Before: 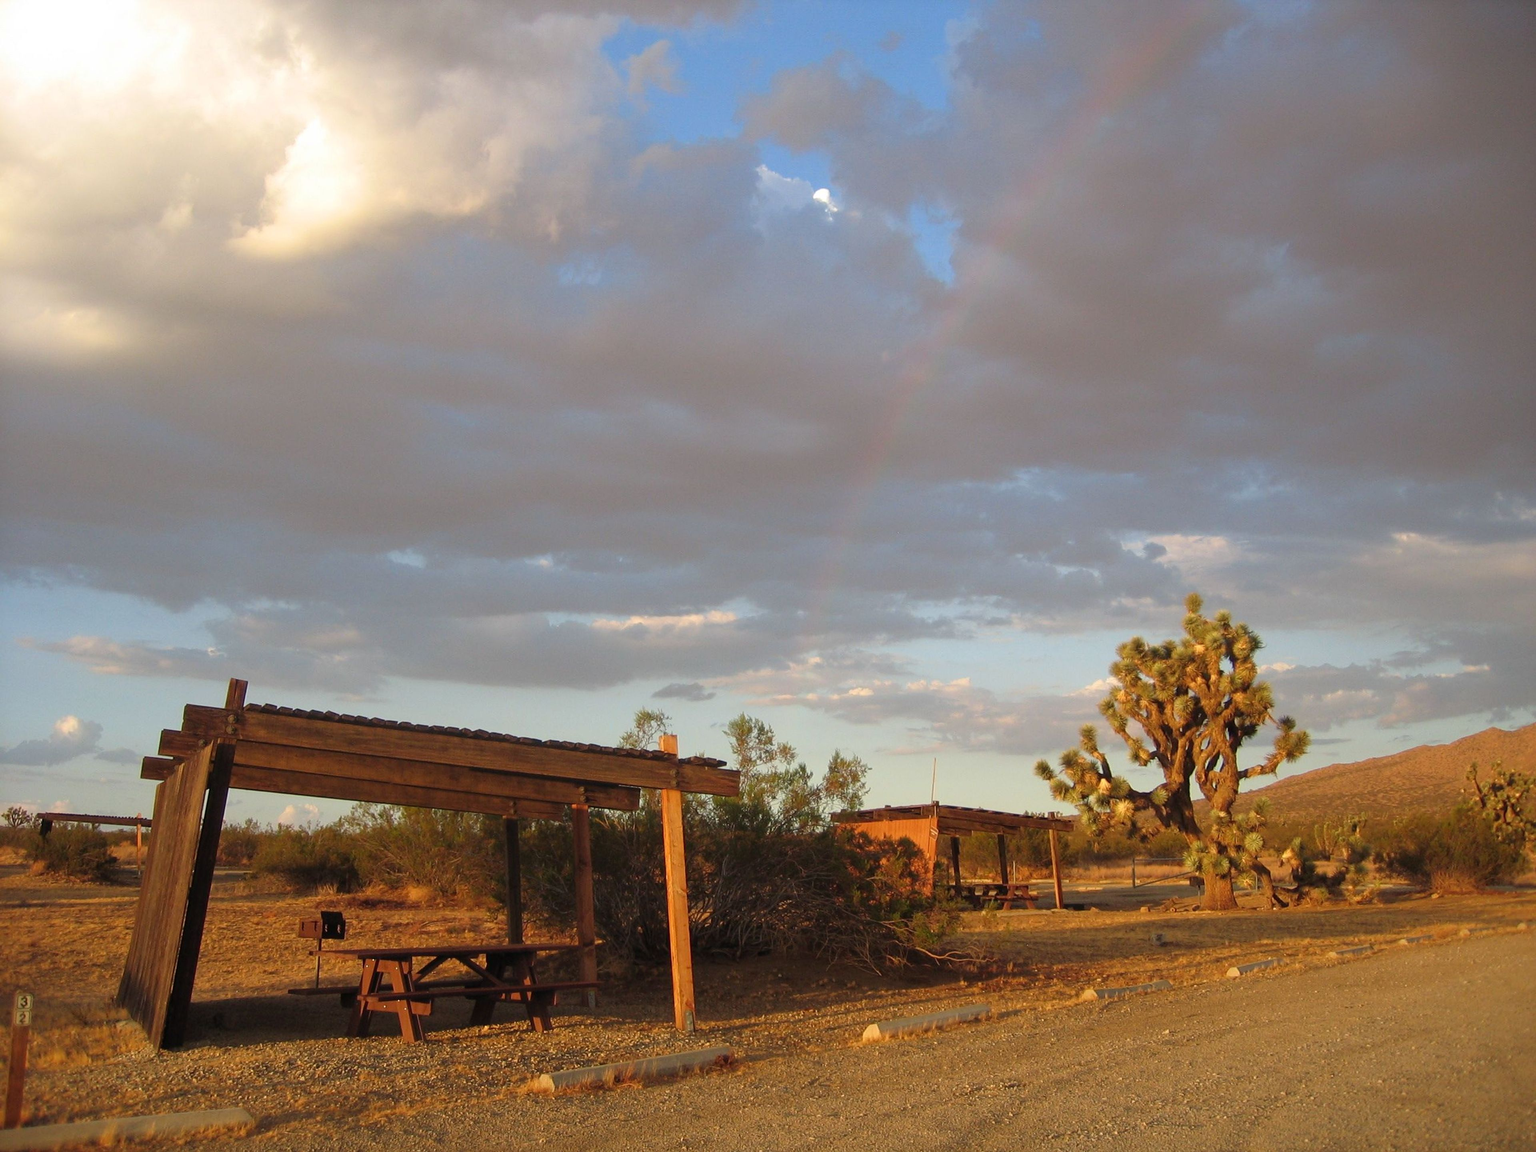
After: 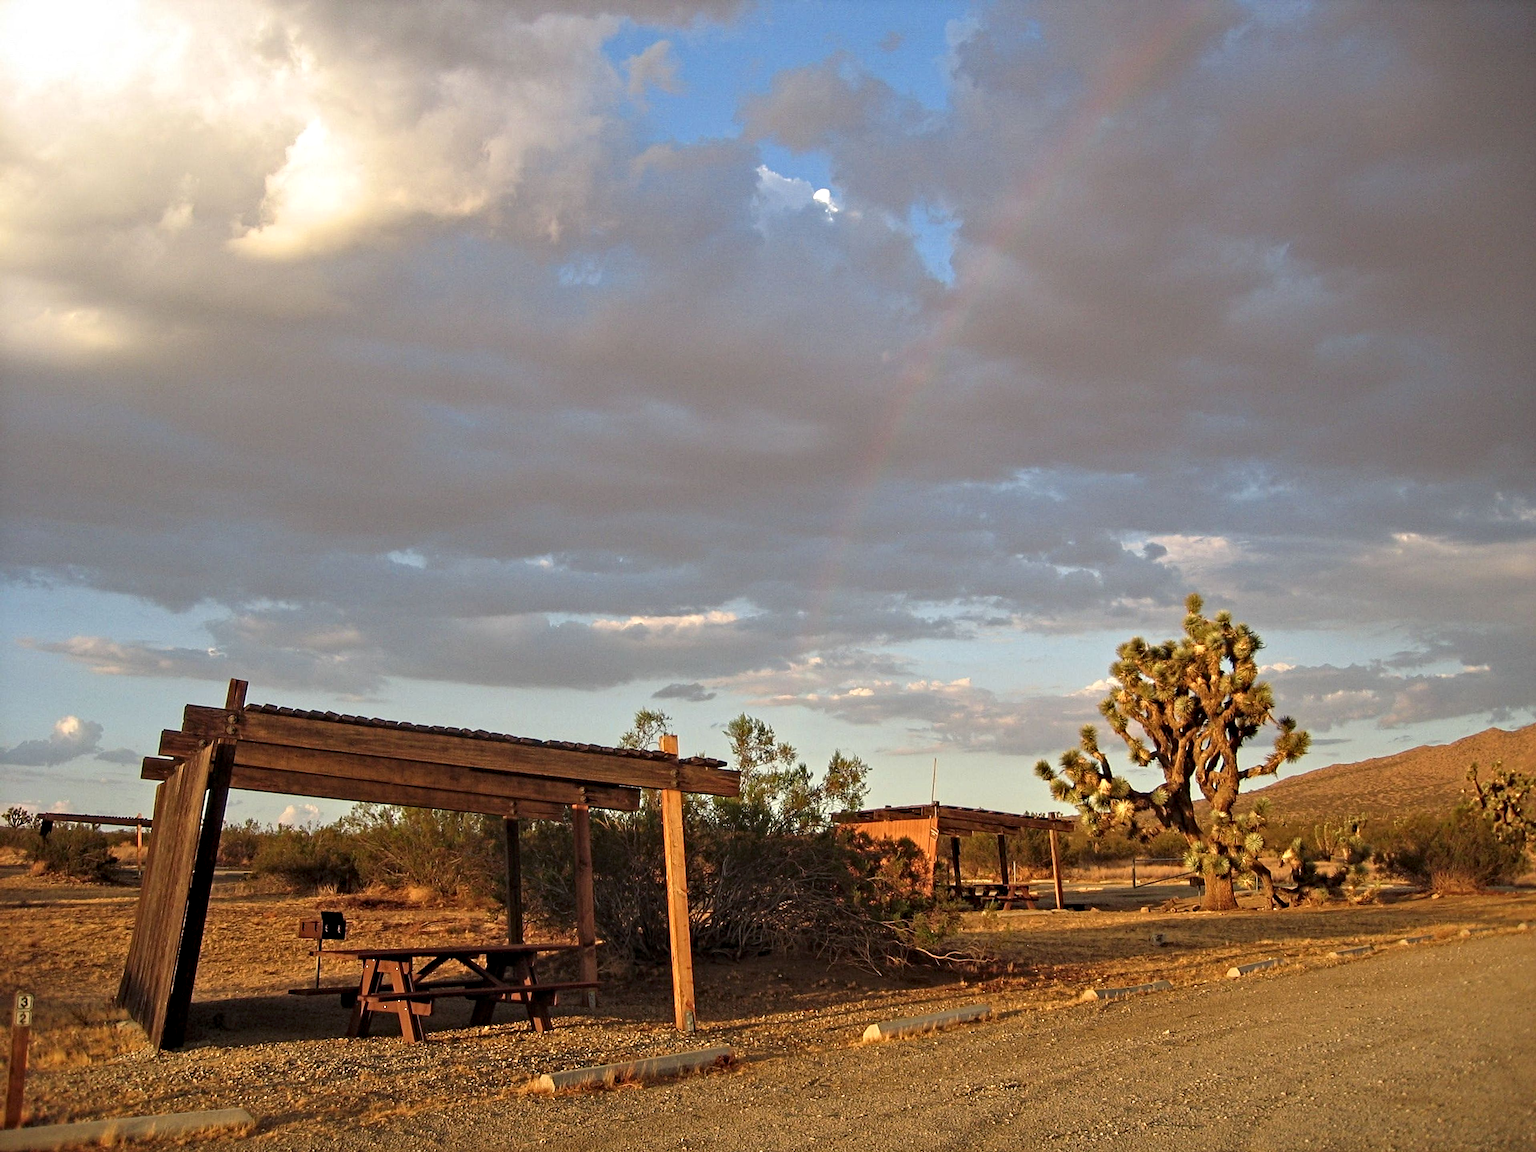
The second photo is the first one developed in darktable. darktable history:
contrast equalizer: octaves 7, y [[0.5, 0.542, 0.583, 0.625, 0.667, 0.708], [0.5 ×6], [0.5 ×6], [0 ×6], [0 ×6]]
